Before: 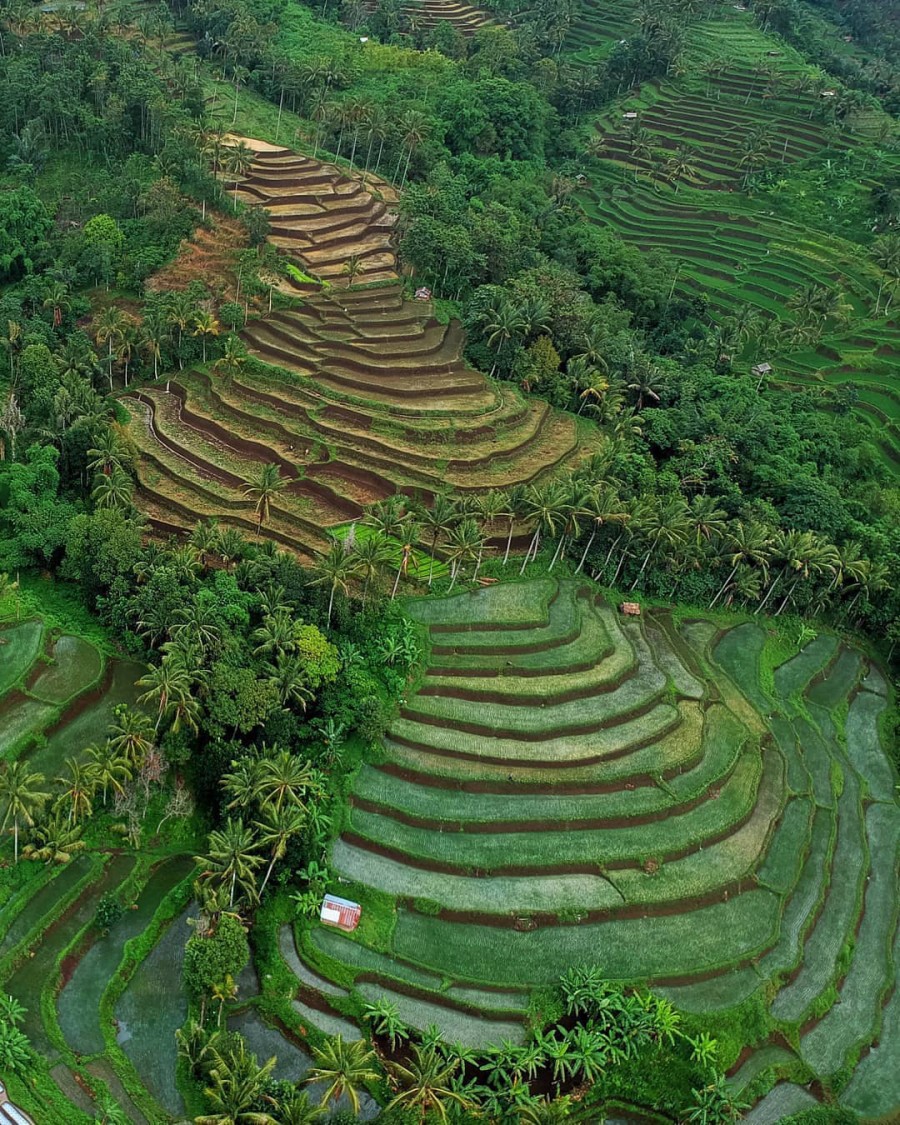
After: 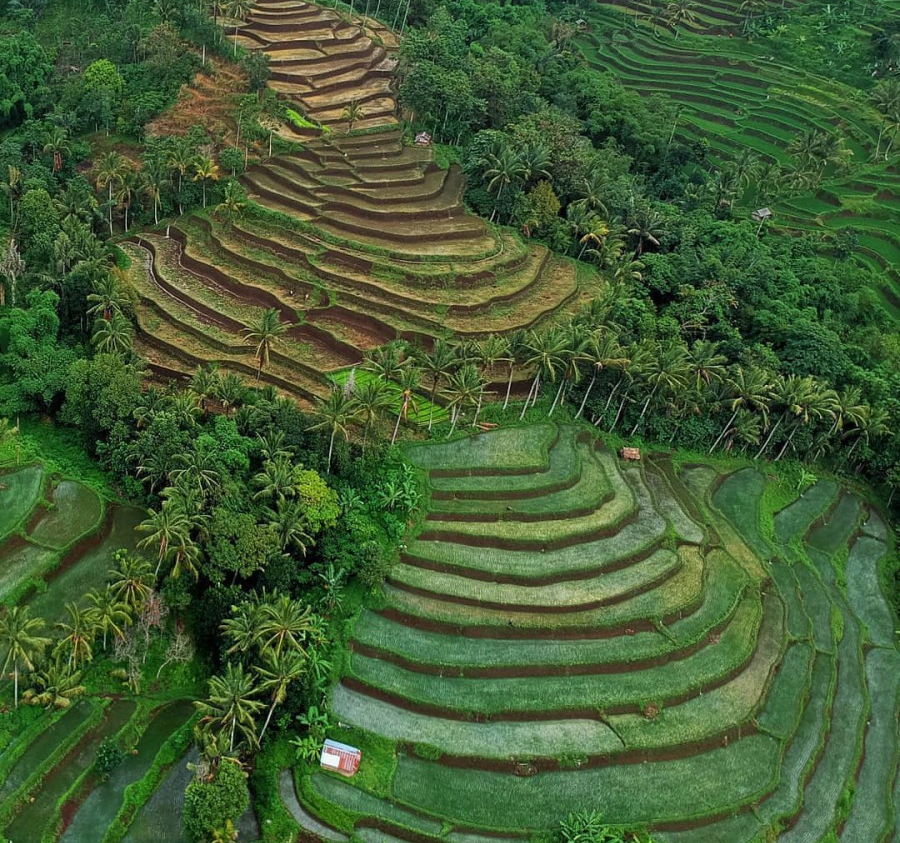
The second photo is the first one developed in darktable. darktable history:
crop: top 13.797%, bottom 11.208%
